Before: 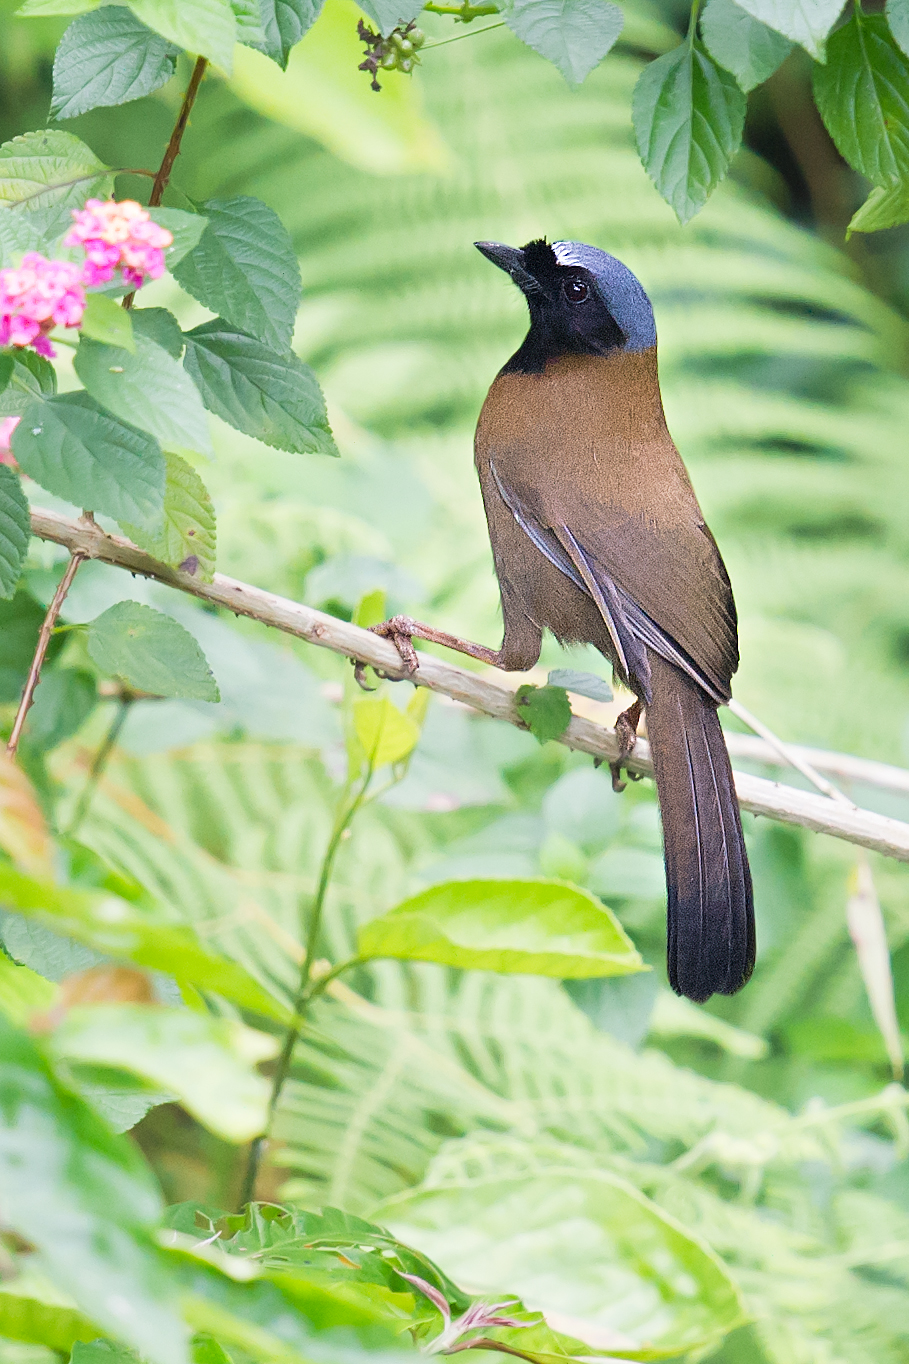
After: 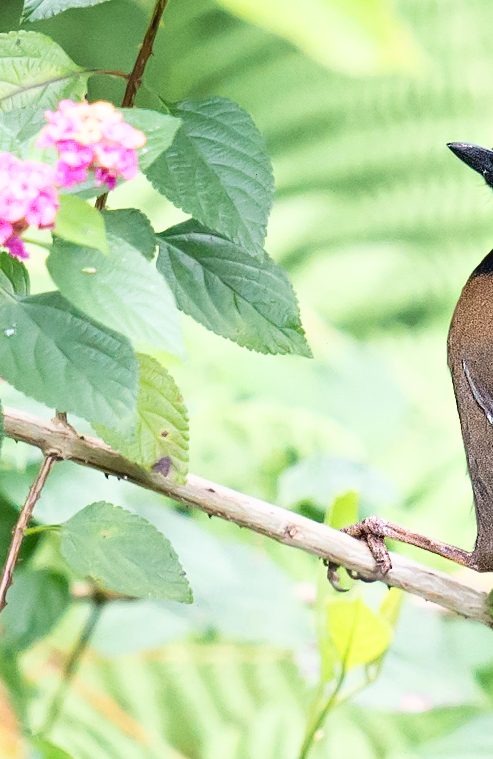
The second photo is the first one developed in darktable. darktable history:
tone curve: curves: ch0 [(0, 0) (0.003, 0.023) (0.011, 0.024) (0.025, 0.028) (0.044, 0.035) (0.069, 0.043) (0.1, 0.052) (0.136, 0.063) (0.177, 0.094) (0.224, 0.145) (0.277, 0.209) (0.335, 0.281) (0.399, 0.364) (0.468, 0.453) (0.543, 0.553) (0.623, 0.66) (0.709, 0.767) (0.801, 0.88) (0.898, 0.968) (1, 1)], color space Lab, independent channels, preserve colors none
crop and rotate: left 3.07%, top 7.366%, right 42.632%, bottom 36.957%
